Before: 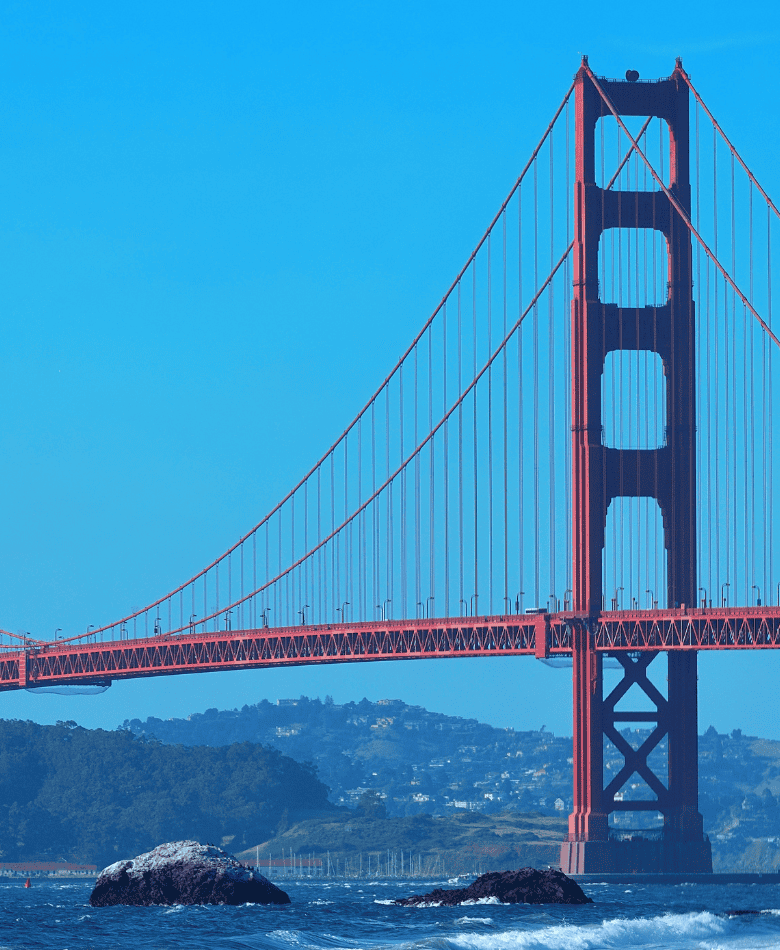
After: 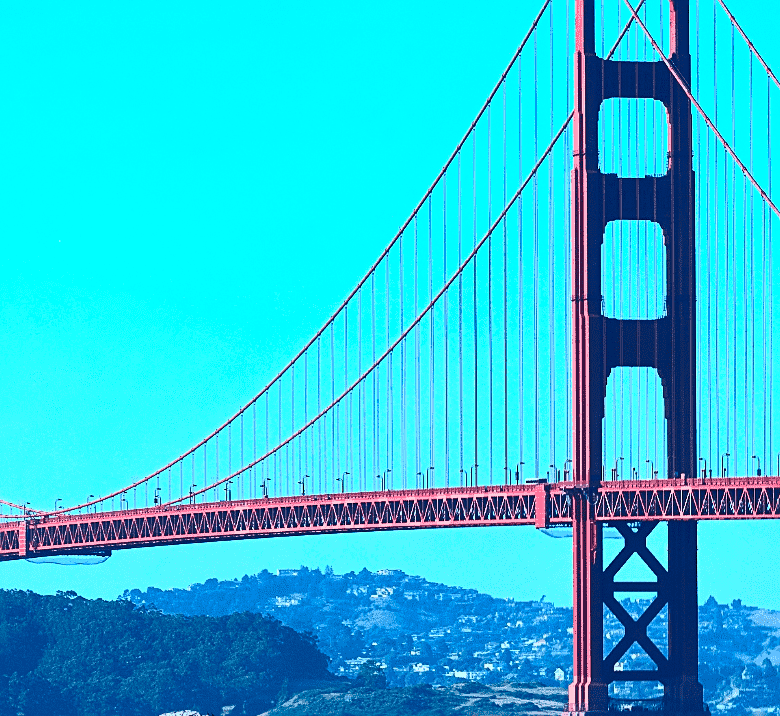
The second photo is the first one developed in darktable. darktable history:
contrast brightness saturation: contrast 0.61, brightness 0.335, saturation 0.141
color balance rgb: perceptual saturation grading › global saturation 29.532%
crop: top 13.714%, bottom 10.895%
sharpen: on, module defaults
